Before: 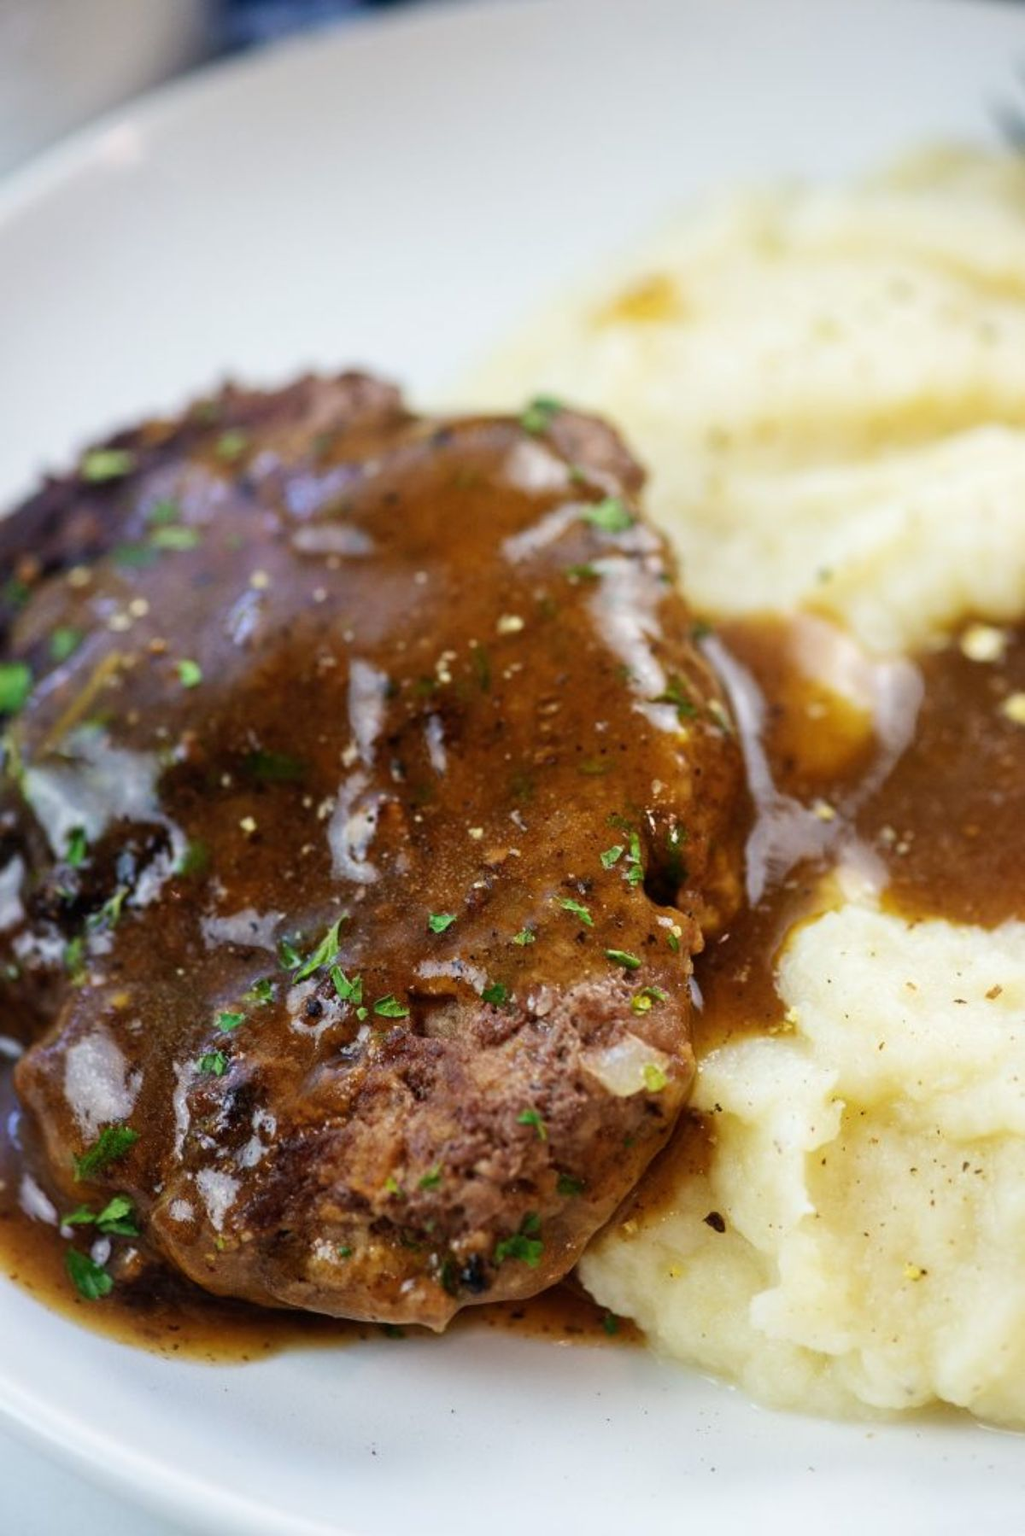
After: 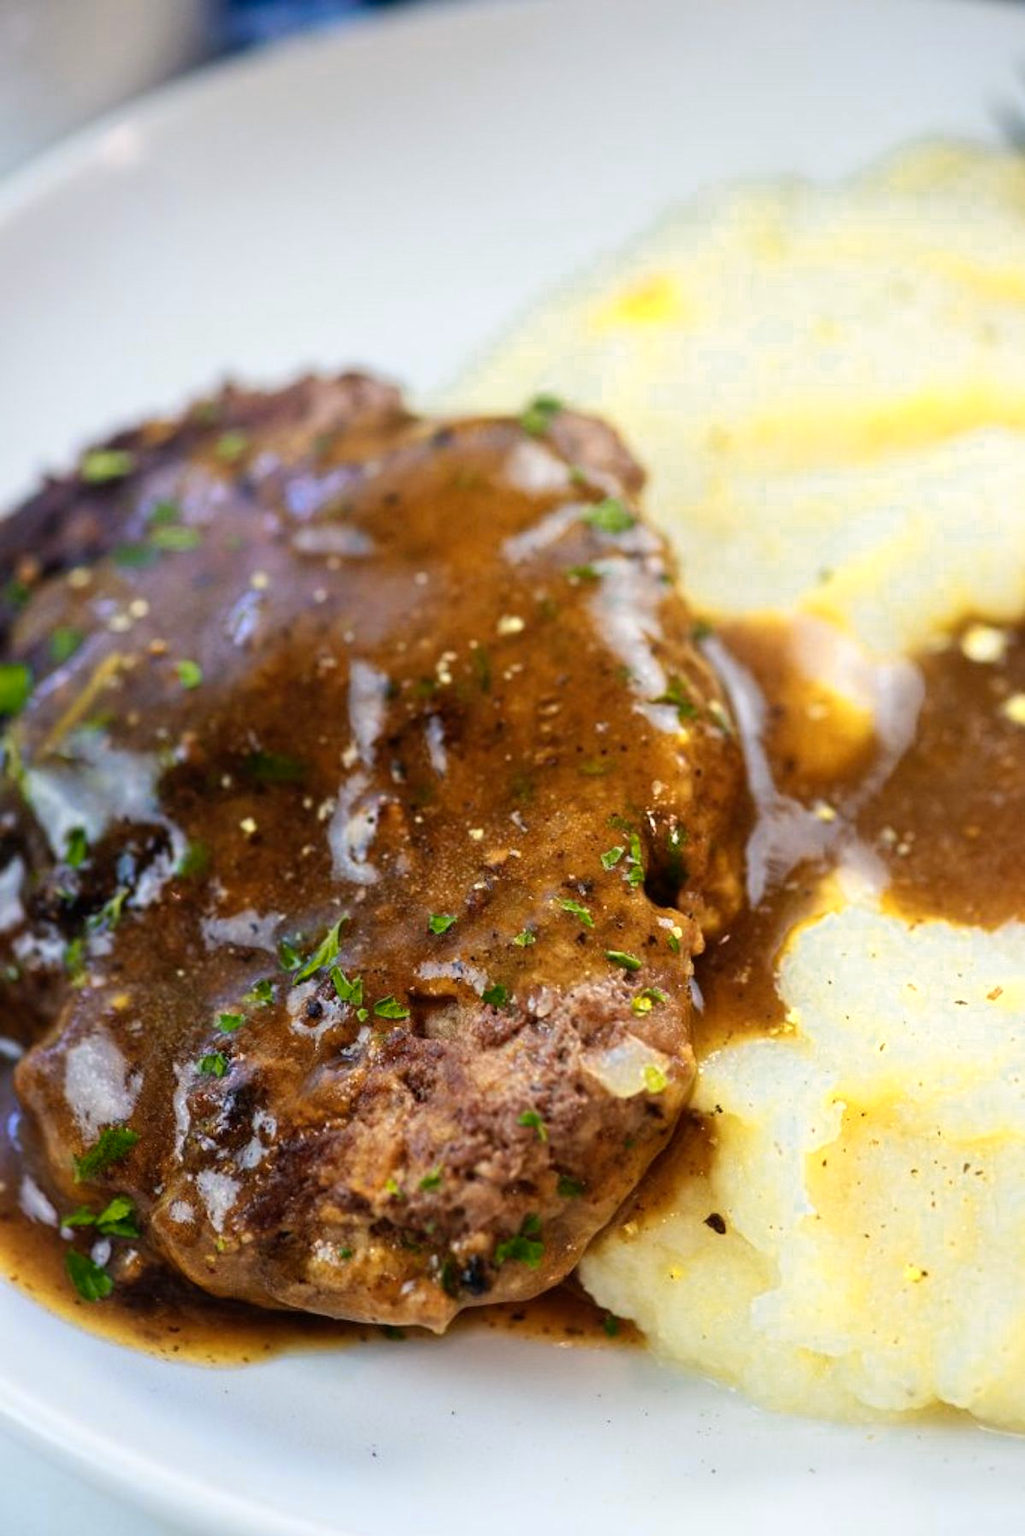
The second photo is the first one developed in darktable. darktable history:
crop: bottom 0.071%
tone equalizer: on, module defaults
color zones: curves: ch0 [(0.099, 0.624) (0.257, 0.596) (0.384, 0.376) (0.529, 0.492) (0.697, 0.564) (0.768, 0.532) (0.908, 0.644)]; ch1 [(0.112, 0.564) (0.254, 0.612) (0.432, 0.676) (0.592, 0.456) (0.743, 0.684) (0.888, 0.536)]; ch2 [(0.25, 0.5) (0.469, 0.36) (0.75, 0.5)]
